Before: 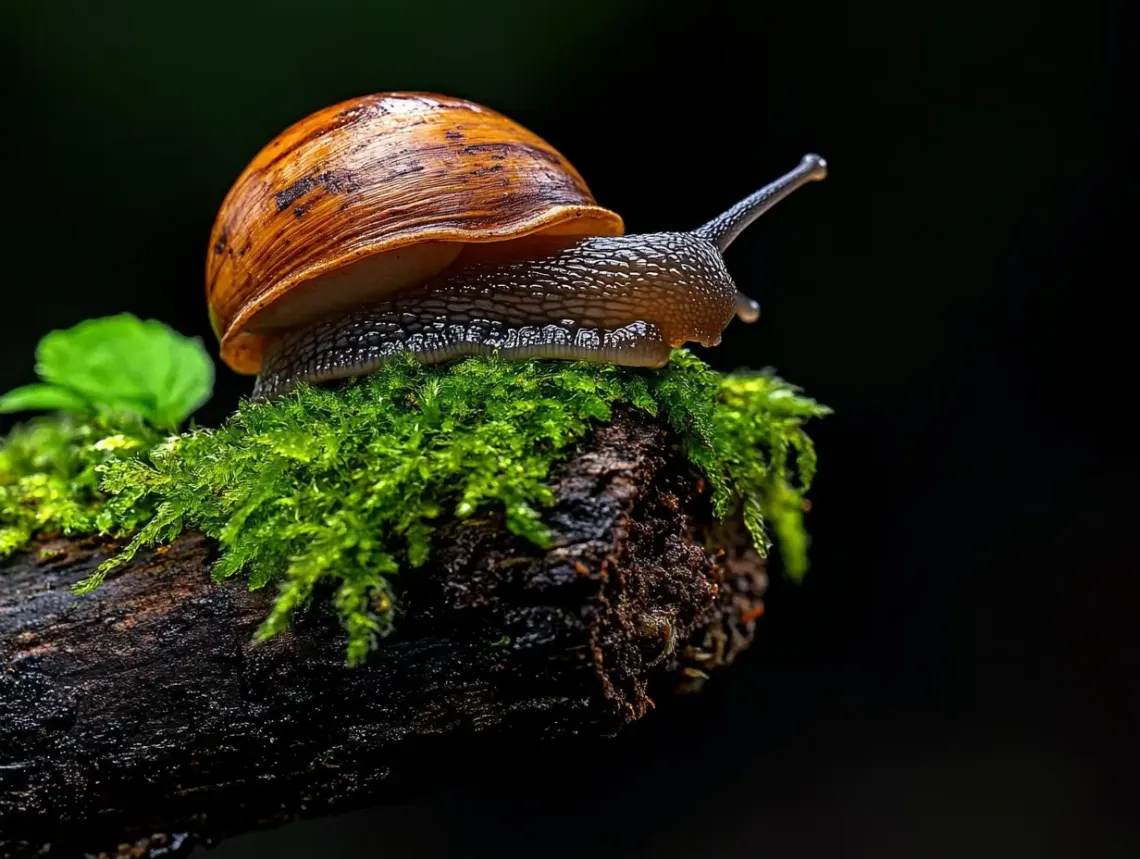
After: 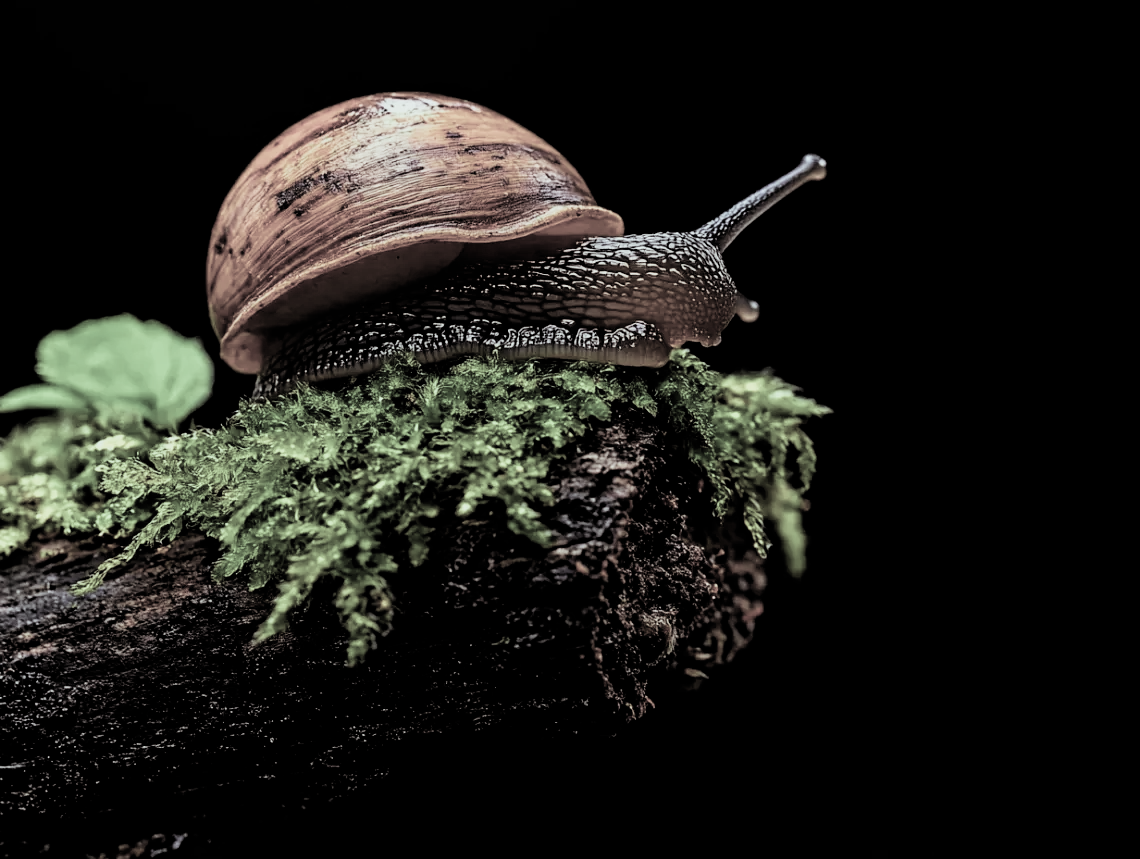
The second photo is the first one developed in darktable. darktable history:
color balance rgb: shadows lift › luminance -9.739%, power › chroma 1.562%, power › hue 27.17°, highlights gain › luminance 20.018%, highlights gain › chroma 2.813%, highlights gain › hue 171.41°, perceptual saturation grading › global saturation 19.415%, global vibrance 14.776%
filmic rgb: black relative exposure -5.05 EV, white relative exposure 3.96 EV, hardness 2.87, contrast 1.196, highlights saturation mix -30.13%, color science v4 (2020)
